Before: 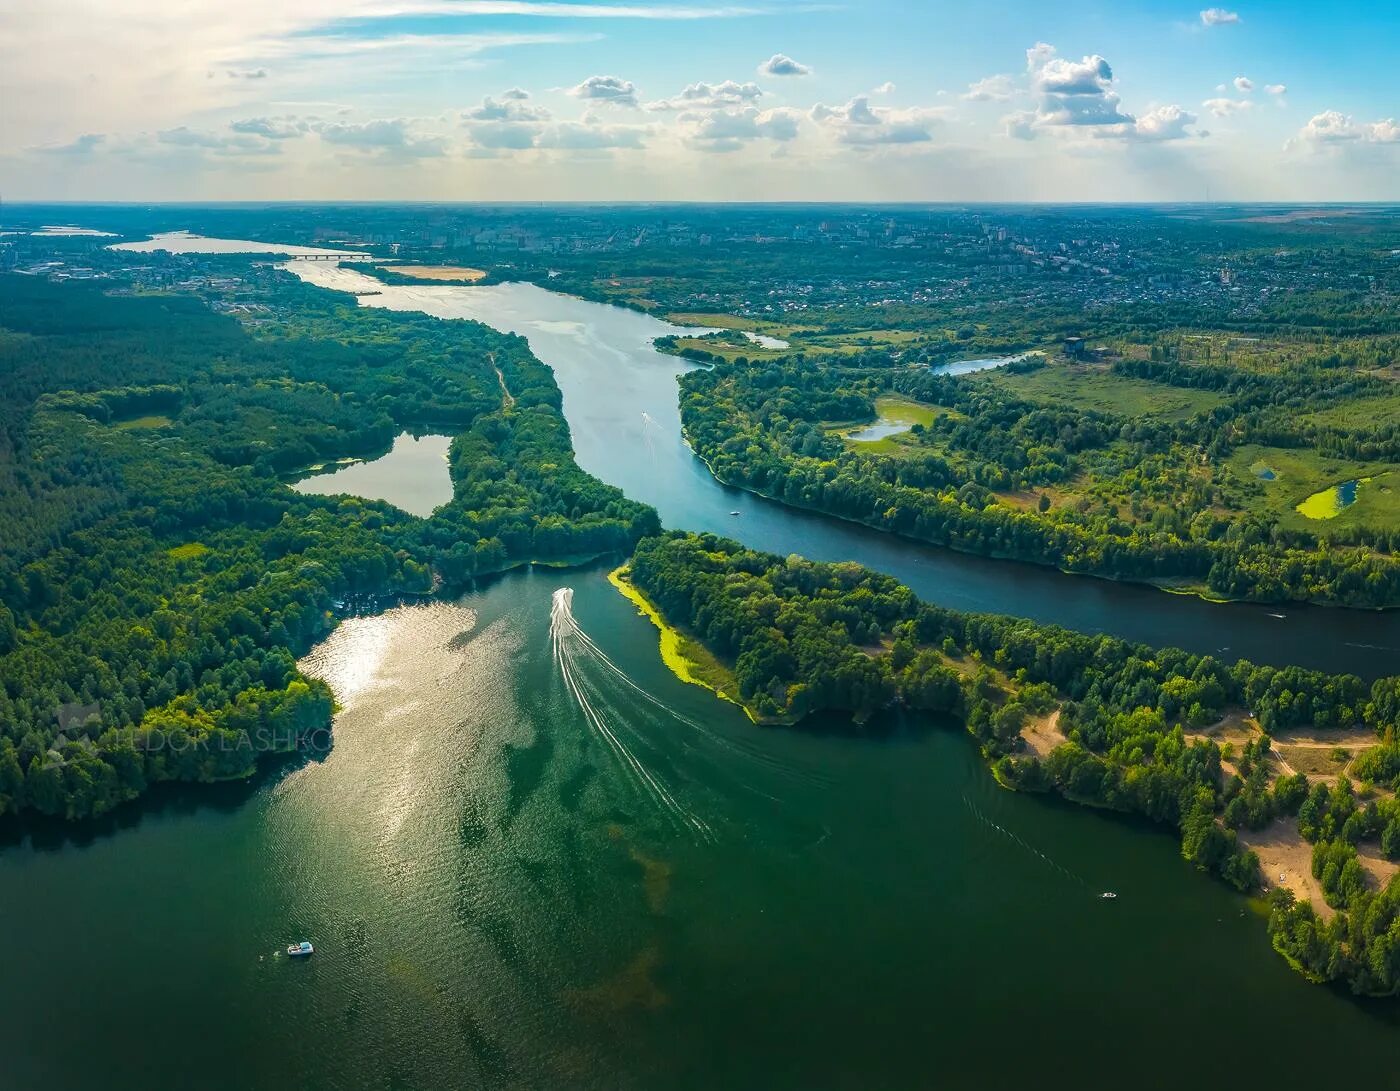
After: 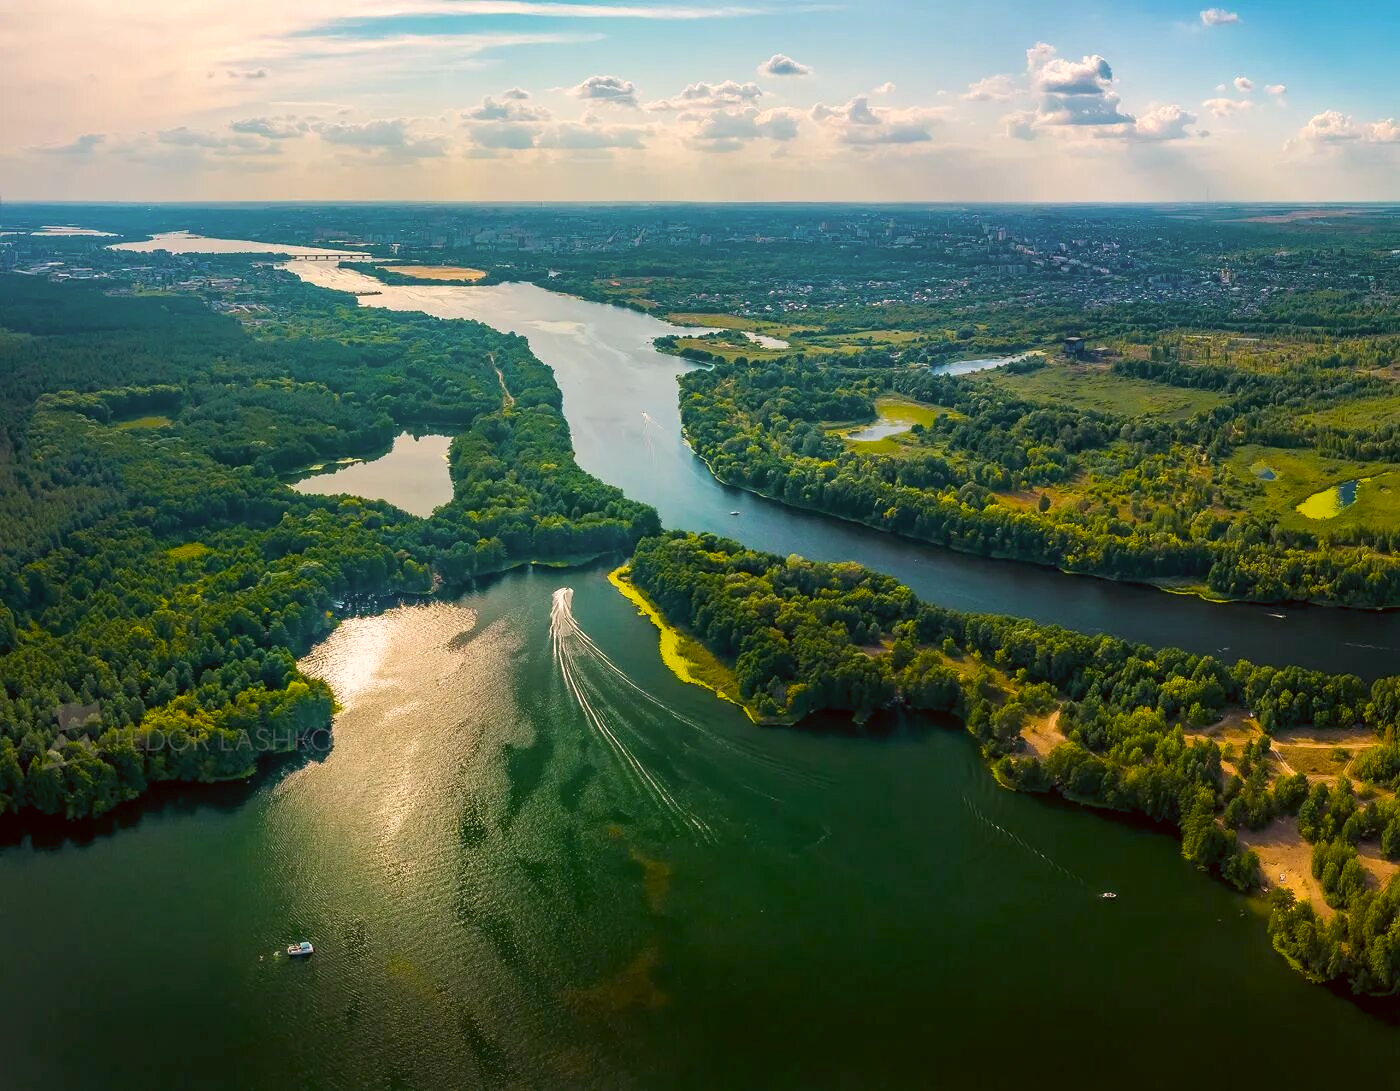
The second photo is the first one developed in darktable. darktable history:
exposure: black level correction 0.005, exposure 0.002 EV, compensate exposure bias true, compensate highlight preservation false
color balance rgb: perceptual saturation grading › global saturation 30.267%, global vibrance 20%
color correction: highlights a* 10.22, highlights b* 9.68, shadows a* 8.44, shadows b* 8.1, saturation 0.791
